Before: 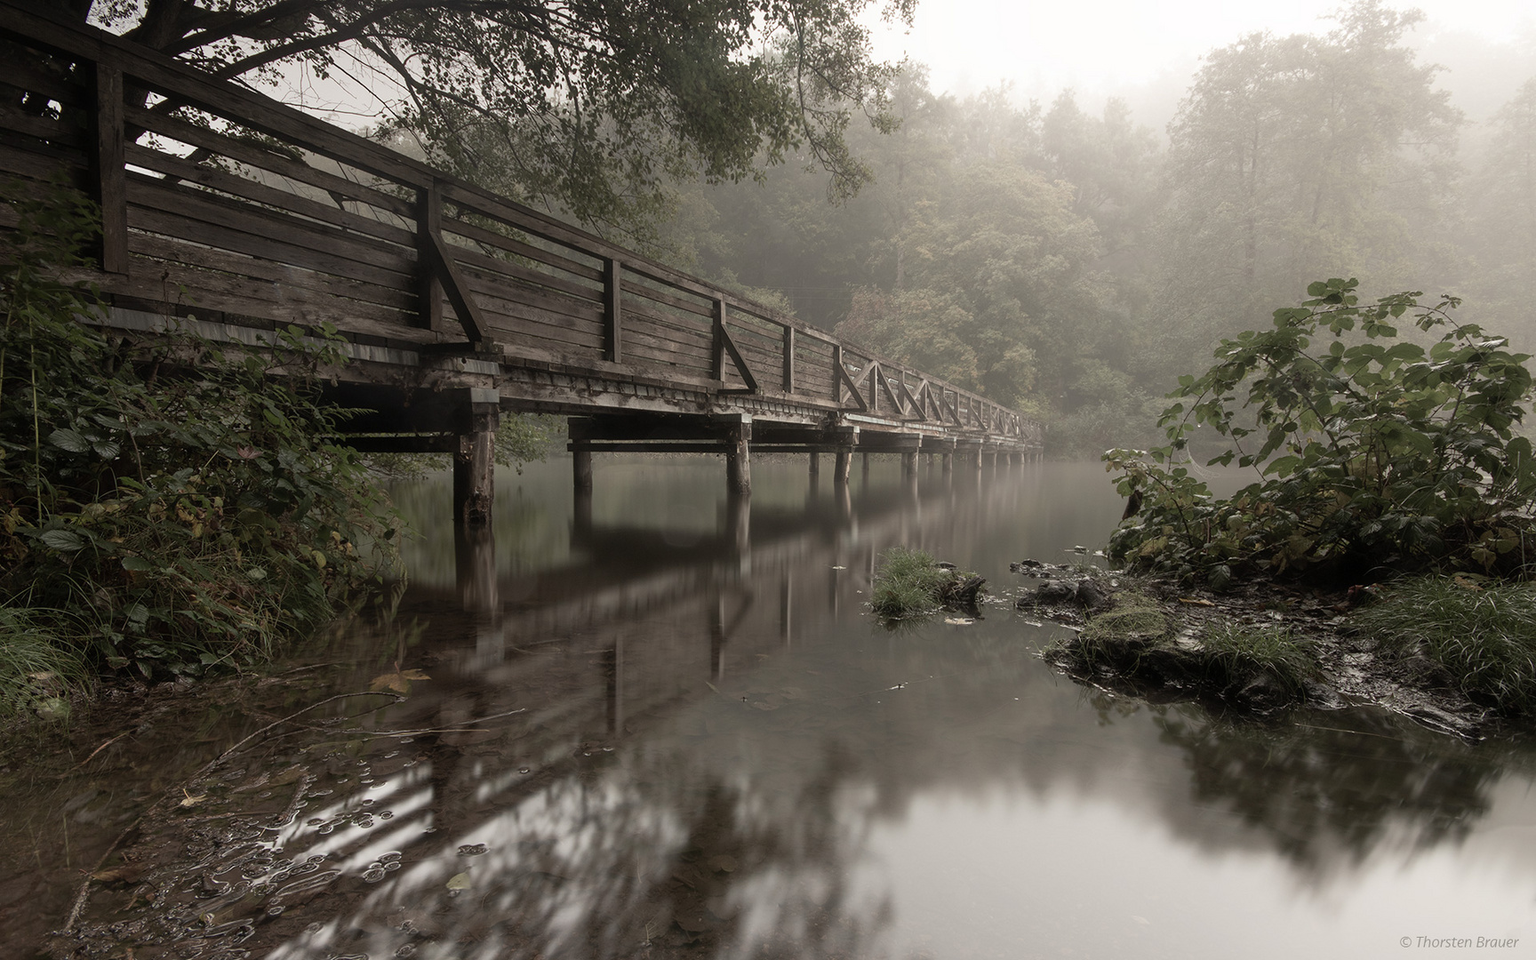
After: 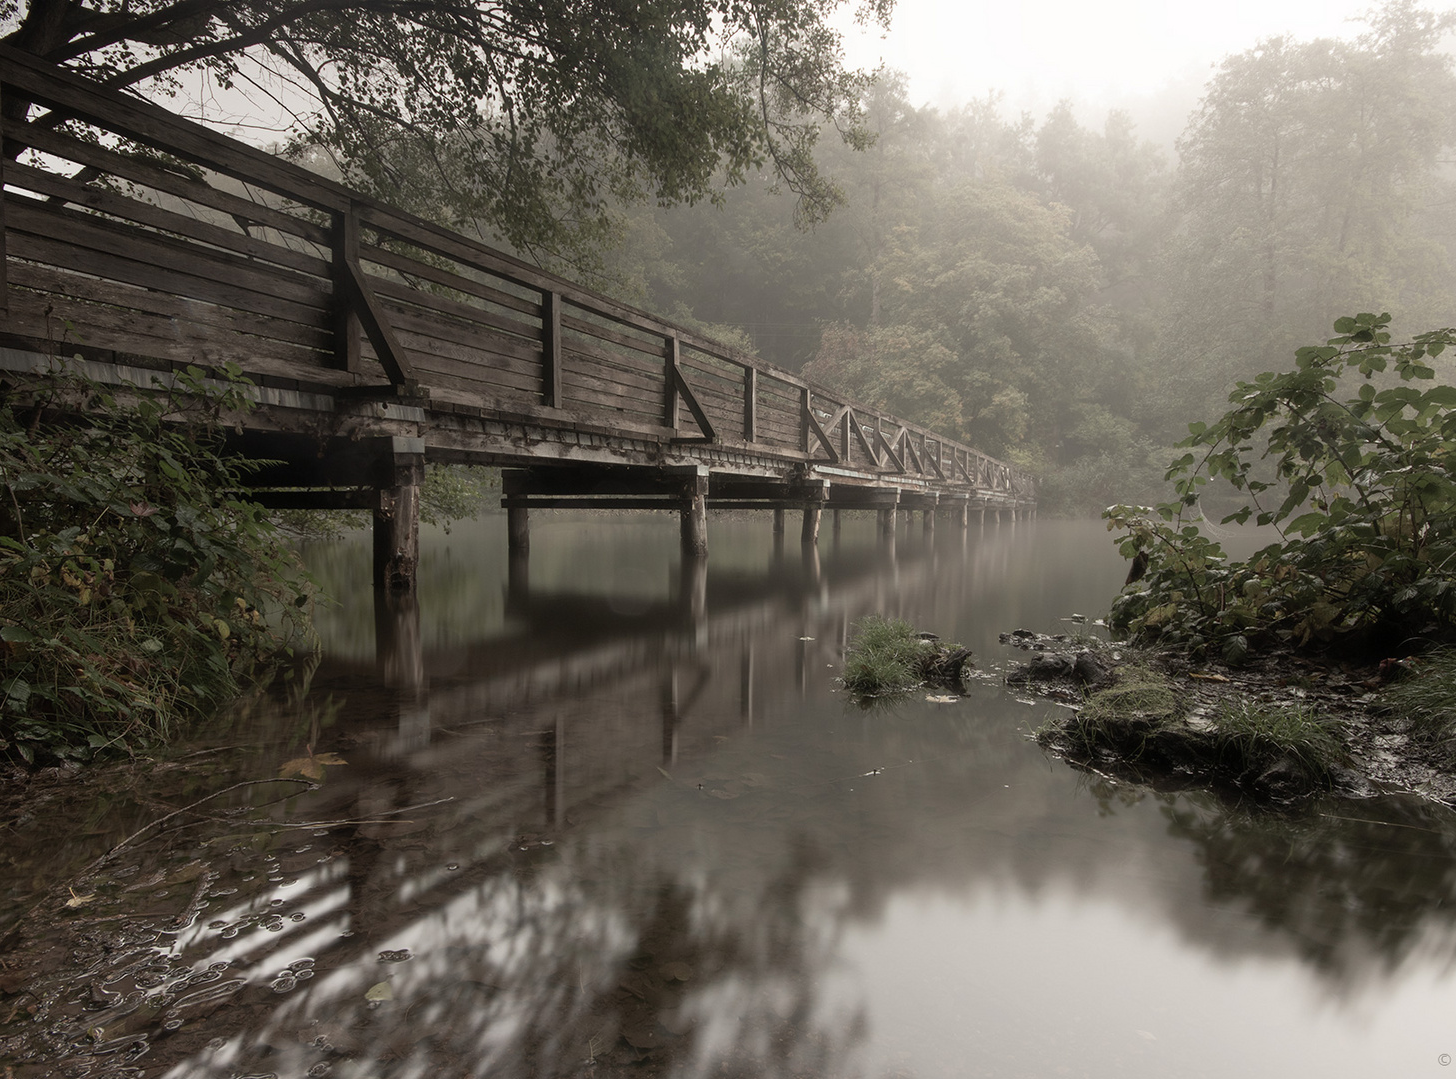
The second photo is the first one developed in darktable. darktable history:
crop: left 7.986%, right 7.367%
